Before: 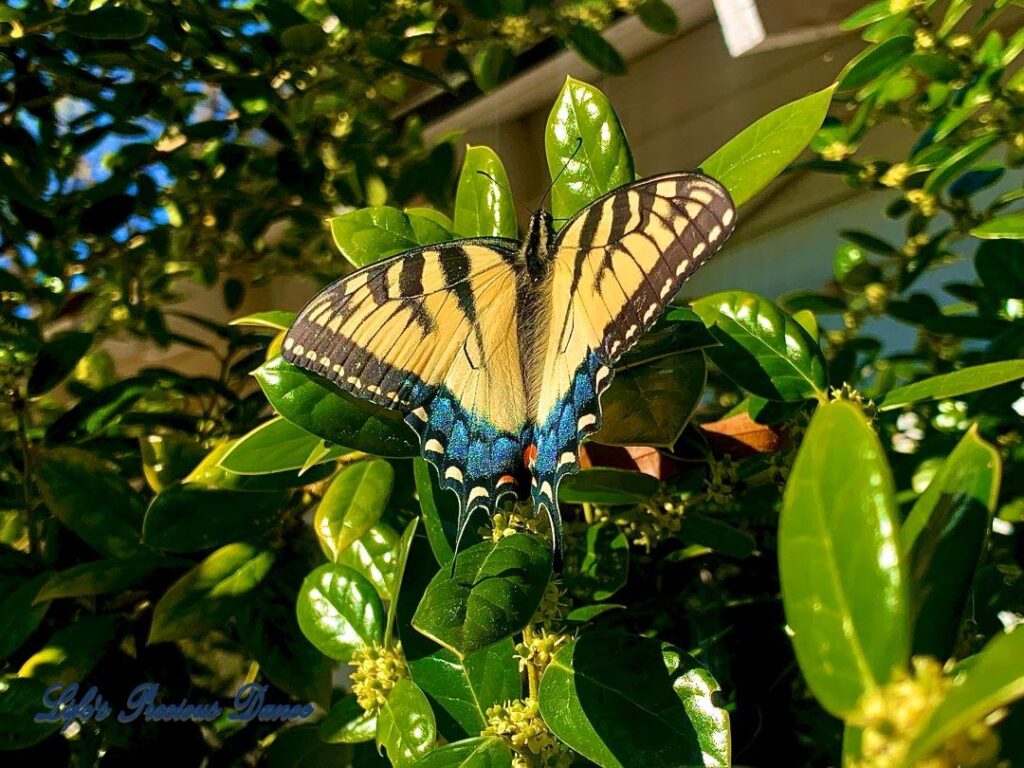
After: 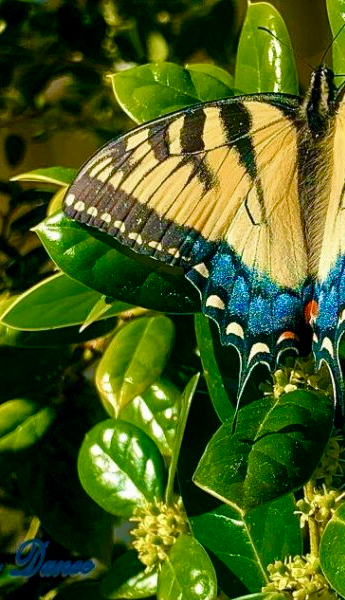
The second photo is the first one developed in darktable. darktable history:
crop and rotate: left 21.472%, top 18.849%, right 44.821%, bottom 2.999%
color balance rgb: shadows lift › hue 85.91°, power › luminance -7.597%, power › chroma 1.108%, power › hue 217.51°, perceptual saturation grading › global saturation 45.184%, perceptual saturation grading › highlights -50.344%, perceptual saturation grading › shadows 30.348%
